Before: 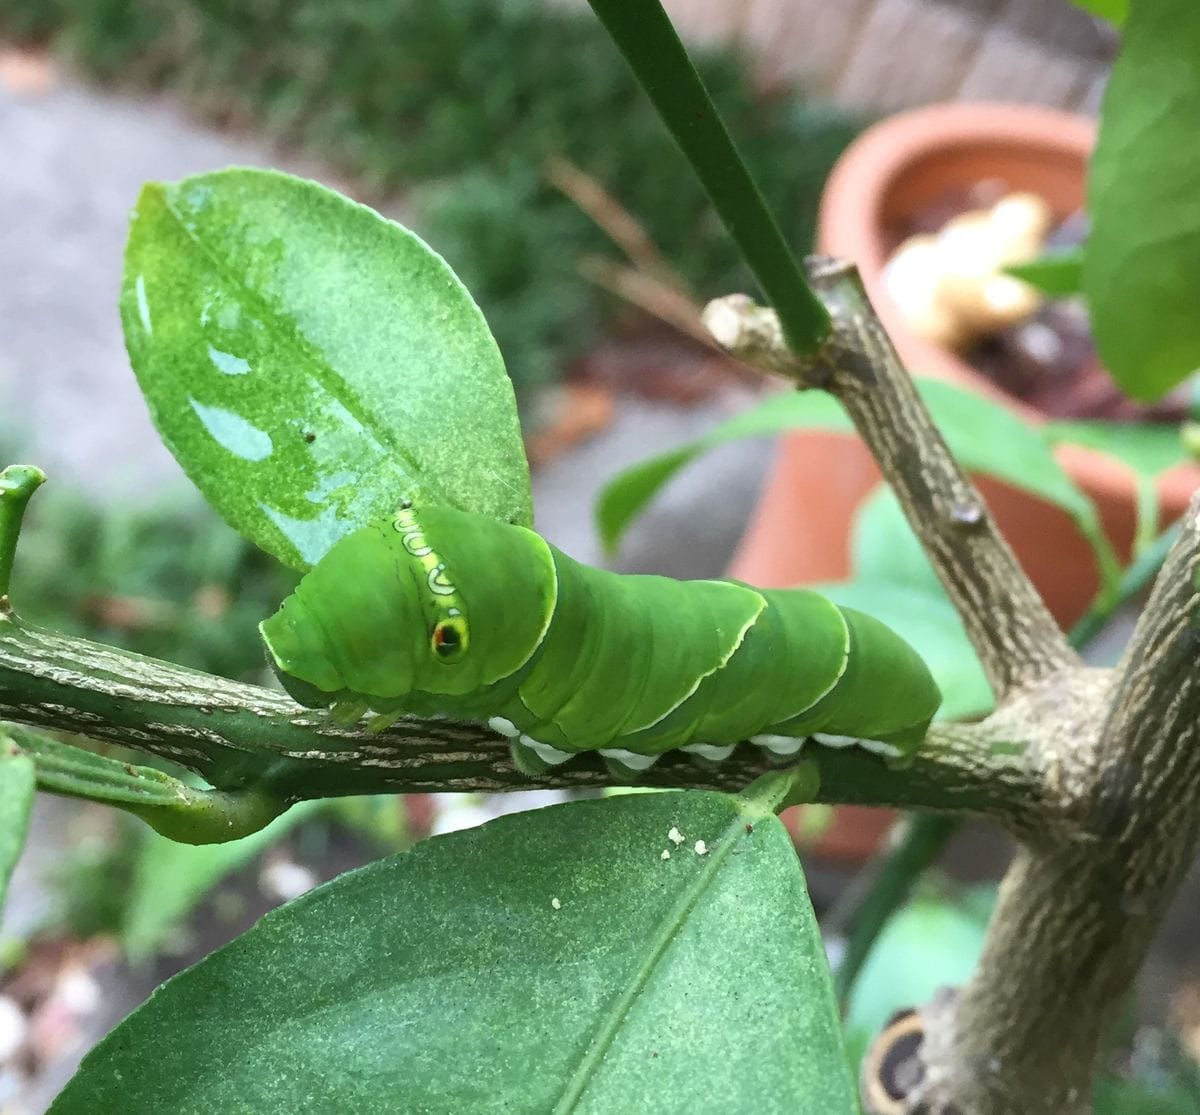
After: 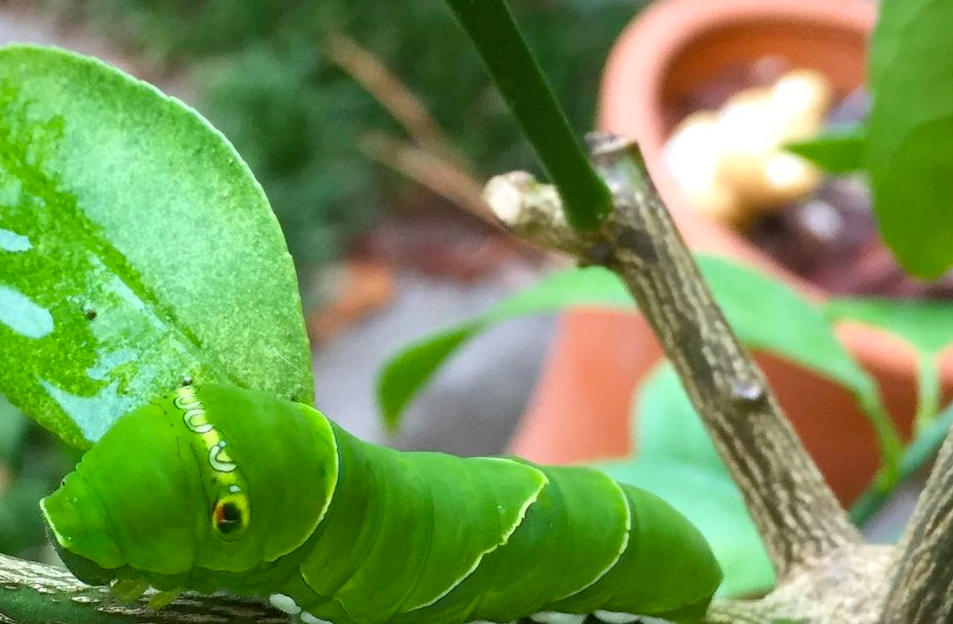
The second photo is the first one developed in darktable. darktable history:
crop: left 18.31%, top 11.113%, right 2.203%, bottom 32.863%
color balance rgb: perceptual saturation grading › global saturation 30.78%
